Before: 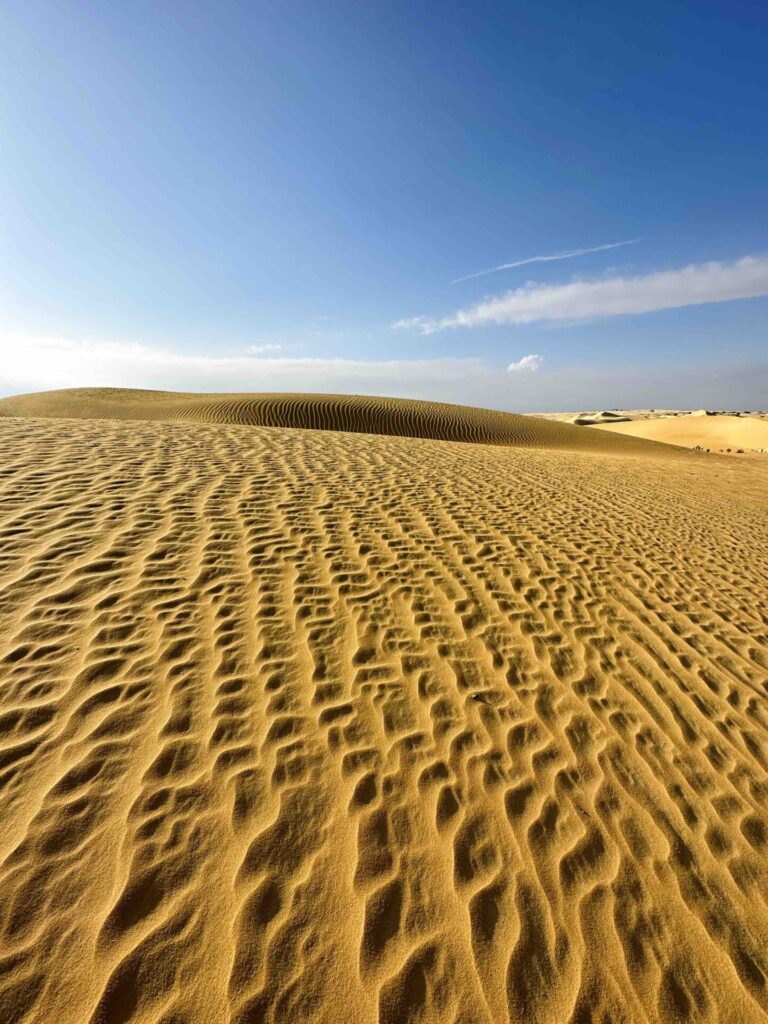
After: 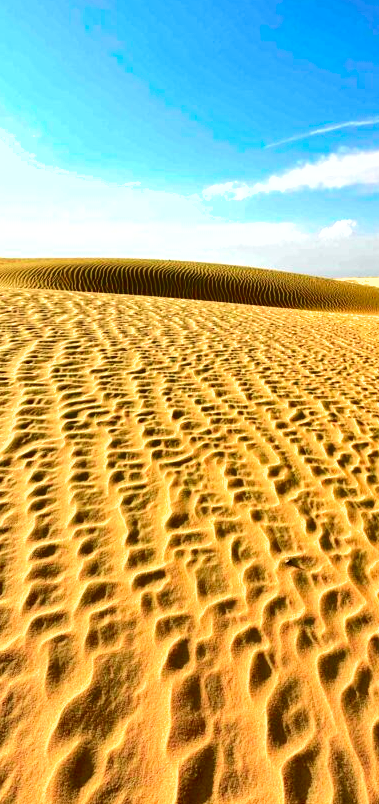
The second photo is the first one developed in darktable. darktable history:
haze removal: compatibility mode true, adaptive false
tone curve: curves: ch0 [(0, 0) (0.037, 0.011) (0.131, 0.108) (0.279, 0.279) (0.476, 0.554) (0.617, 0.693) (0.704, 0.77) (0.813, 0.852) (0.916, 0.924) (1, 0.993)]; ch1 [(0, 0) (0.318, 0.278) (0.444, 0.427) (0.493, 0.492) (0.508, 0.502) (0.534, 0.531) (0.562, 0.571) (0.626, 0.667) (0.746, 0.764) (1, 1)]; ch2 [(0, 0) (0.316, 0.292) (0.381, 0.37) (0.423, 0.448) (0.476, 0.492) (0.502, 0.498) (0.522, 0.518) (0.533, 0.532) (0.586, 0.631) (0.634, 0.663) (0.7, 0.7) (0.861, 0.808) (1, 0.951)], color space Lab, independent channels, preserve colors none
crop and rotate: angle 0.02°, left 24.353%, top 13.219%, right 26.156%, bottom 8.224%
shadows and highlights: low approximation 0.01, soften with gaussian
exposure: exposure 0.921 EV, compensate highlight preservation false
